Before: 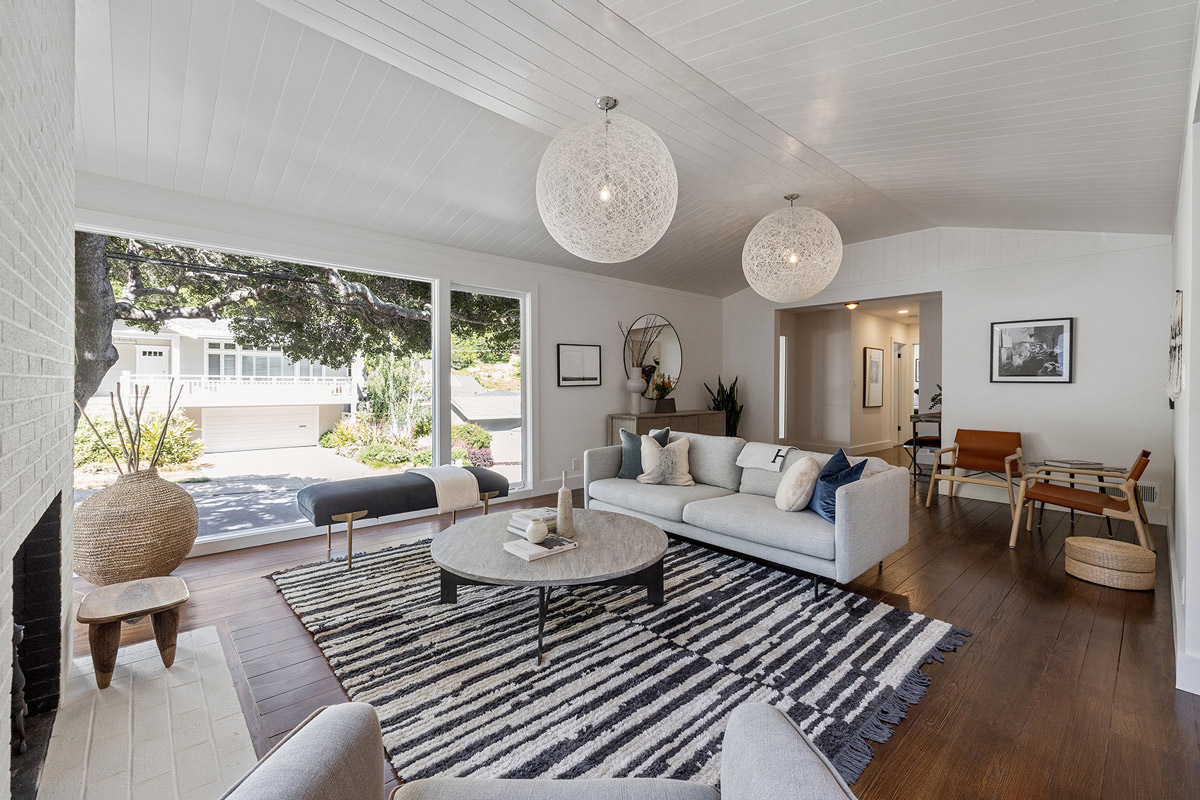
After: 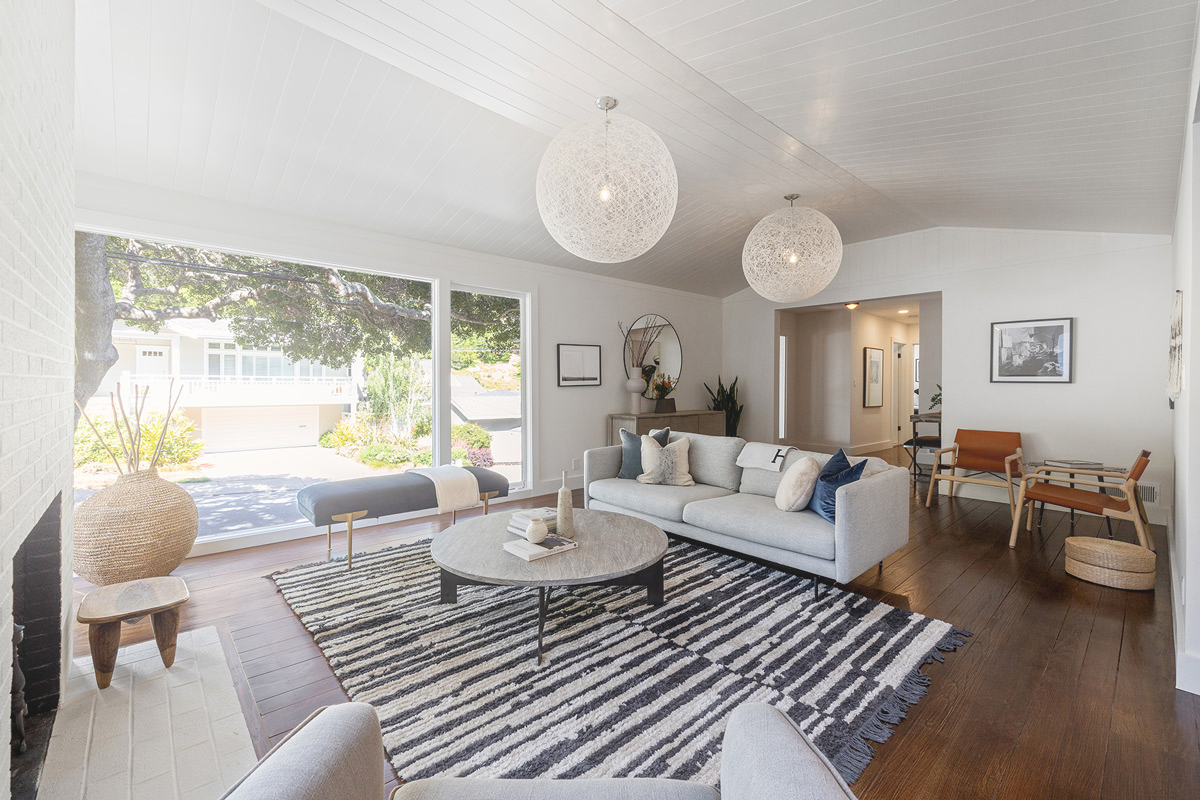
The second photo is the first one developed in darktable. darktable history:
white balance: emerald 1
bloom: on, module defaults
